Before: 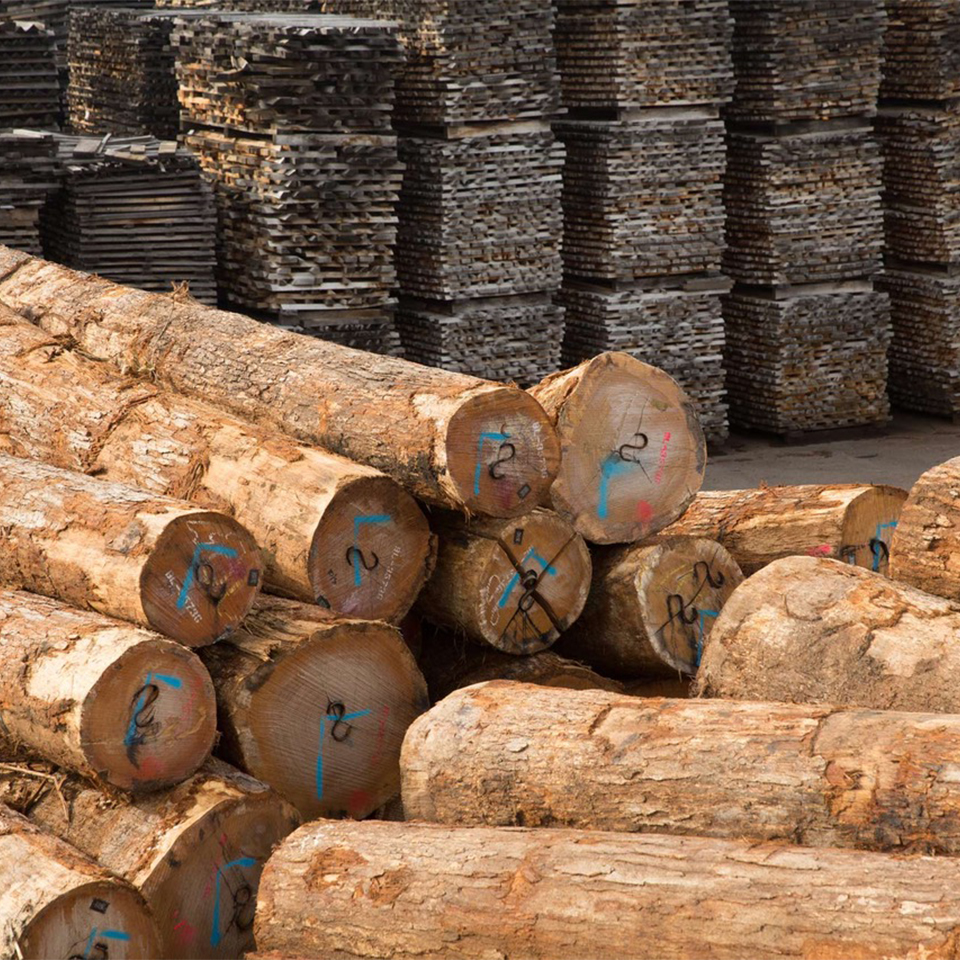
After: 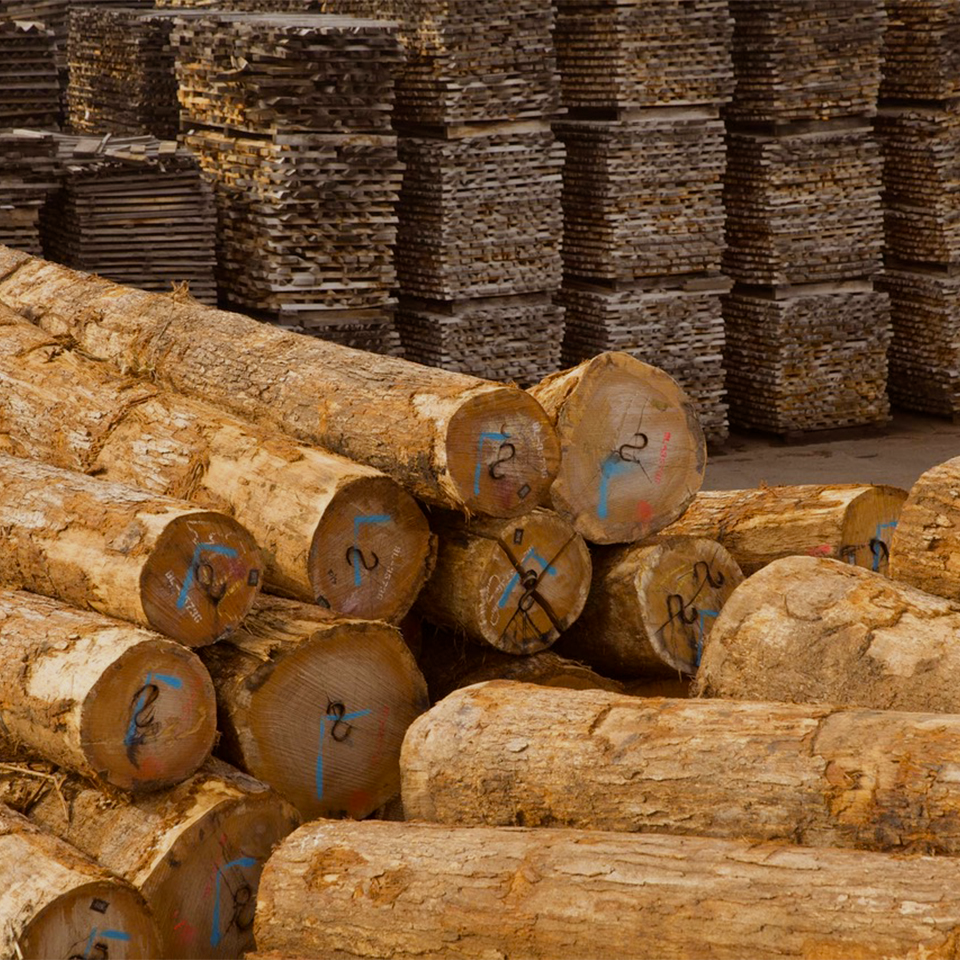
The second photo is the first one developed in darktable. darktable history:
tone equalizer: -8 EV 0.25 EV, -7 EV 0.417 EV, -6 EV 0.417 EV, -5 EV 0.25 EV, -3 EV -0.25 EV, -2 EV -0.417 EV, -1 EV -0.417 EV, +0 EV -0.25 EV, edges refinement/feathering 500, mask exposure compensation -1.57 EV, preserve details guided filter
color contrast: green-magenta contrast 0.8, blue-yellow contrast 1.1, unbound 0
rgb levels: mode RGB, independent channels, levels [[0, 0.5, 1], [0, 0.521, 1], [0, 0.536, 1]]
